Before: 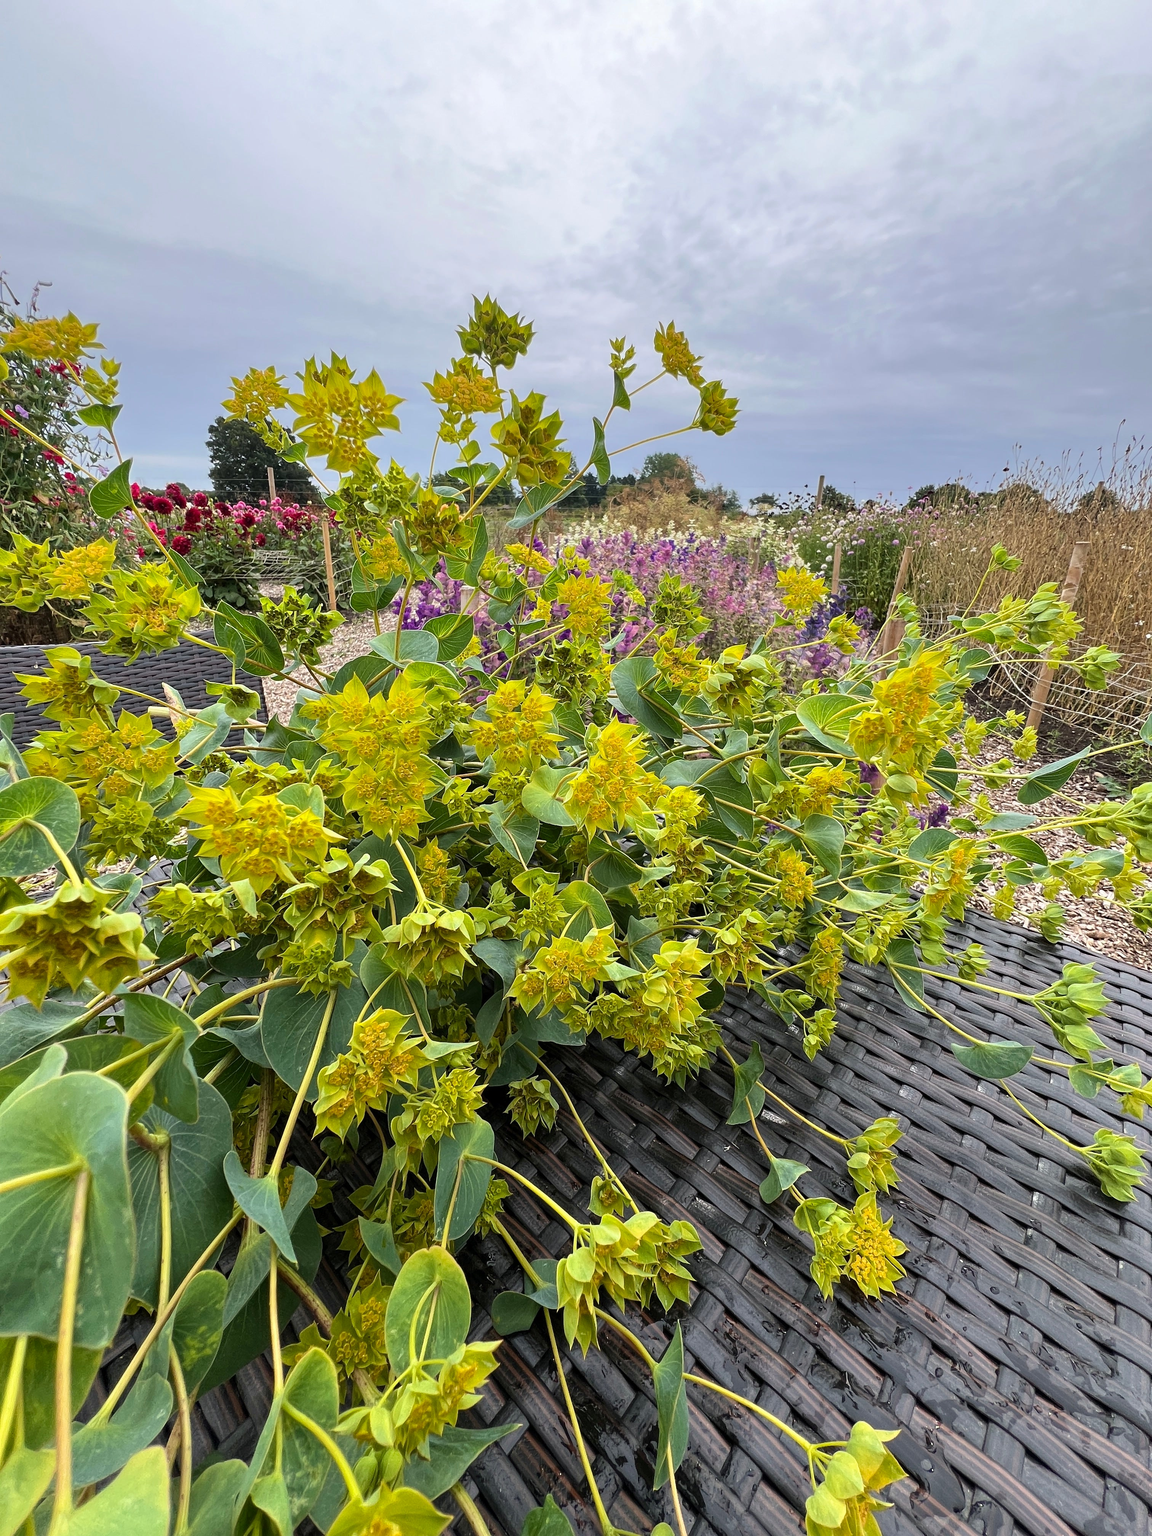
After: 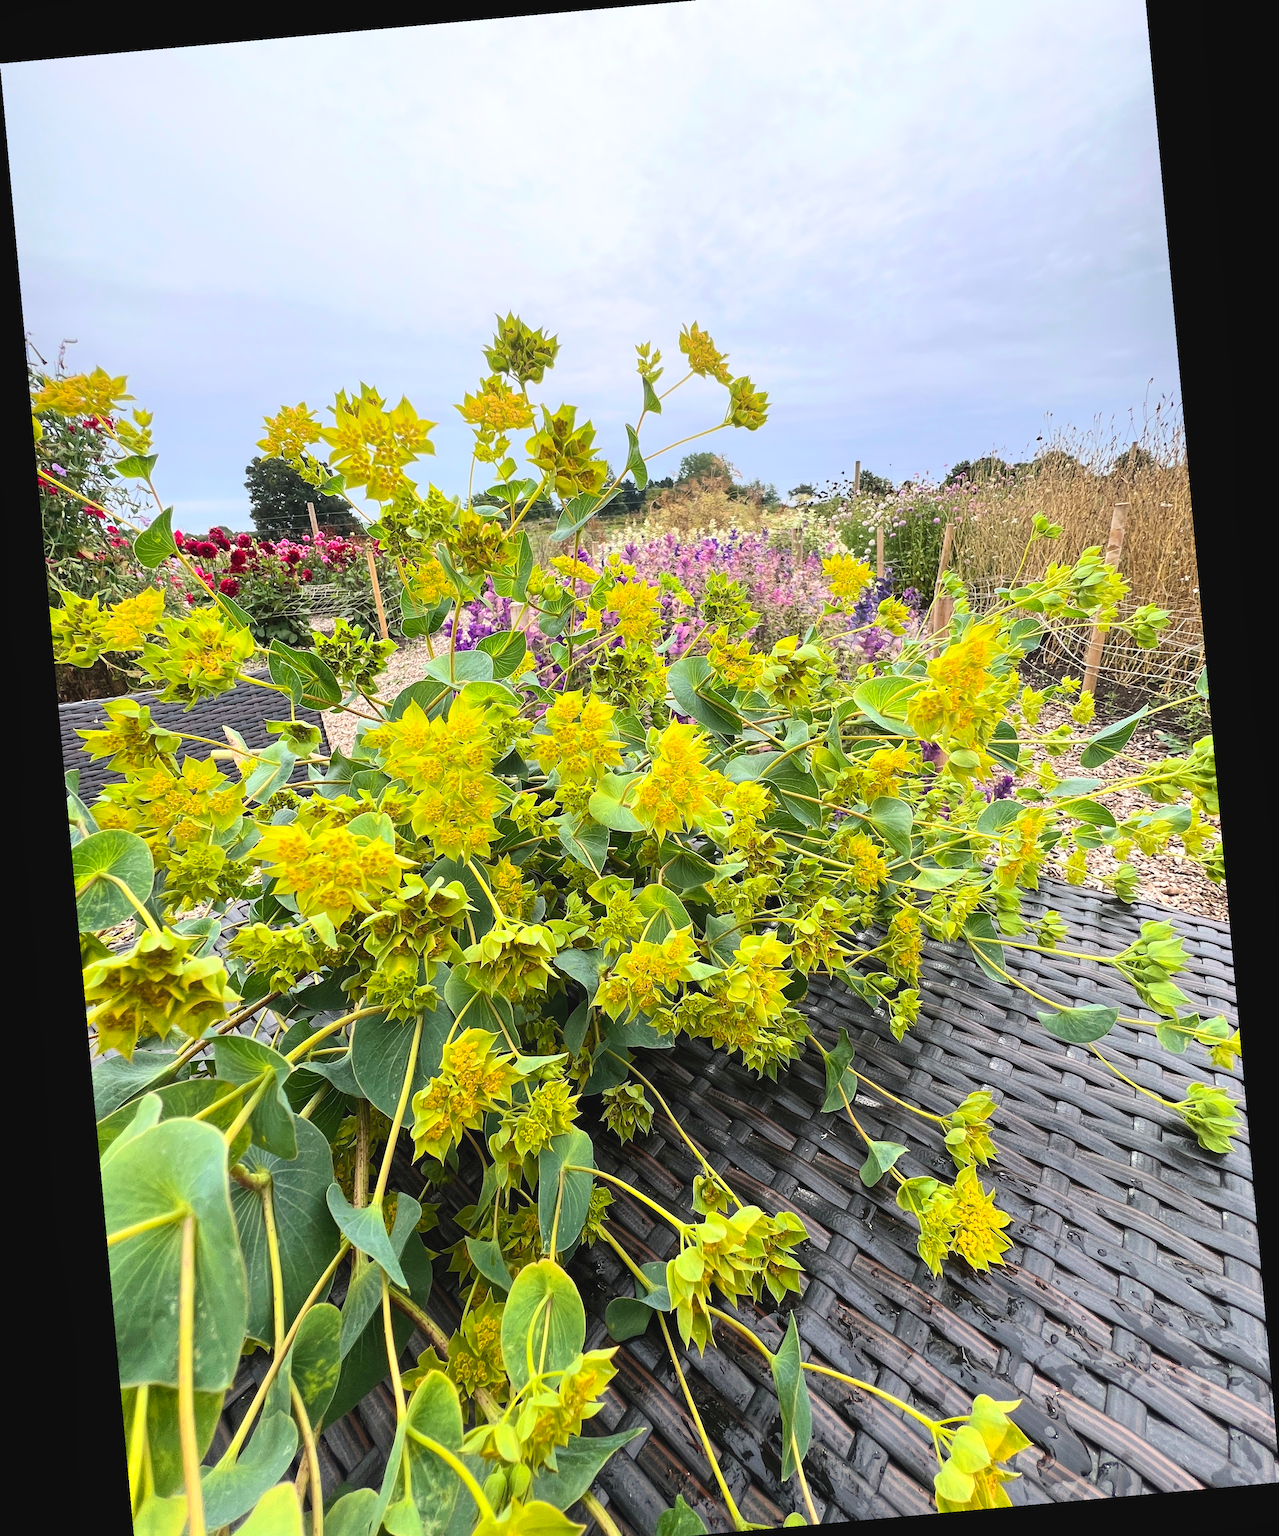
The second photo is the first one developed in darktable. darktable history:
shadows and highlights: radius 93.07, shadows -14.46, white point adjustment 0.23, highlights 31.48, compress 48.23%, highlights color adjustment 52.79%, soften with gaussian
crop and rotate: top 2.479%, bottom 3.018%
rotate and perspective: rotation -5.2°, automatic cropping off
exposure: black level correction -0.003, exposure 0.04 EV, compensate highlight preservation false
contrast brightness saturation: contrast 0.2, brightness 0.16, saturation 0.22
